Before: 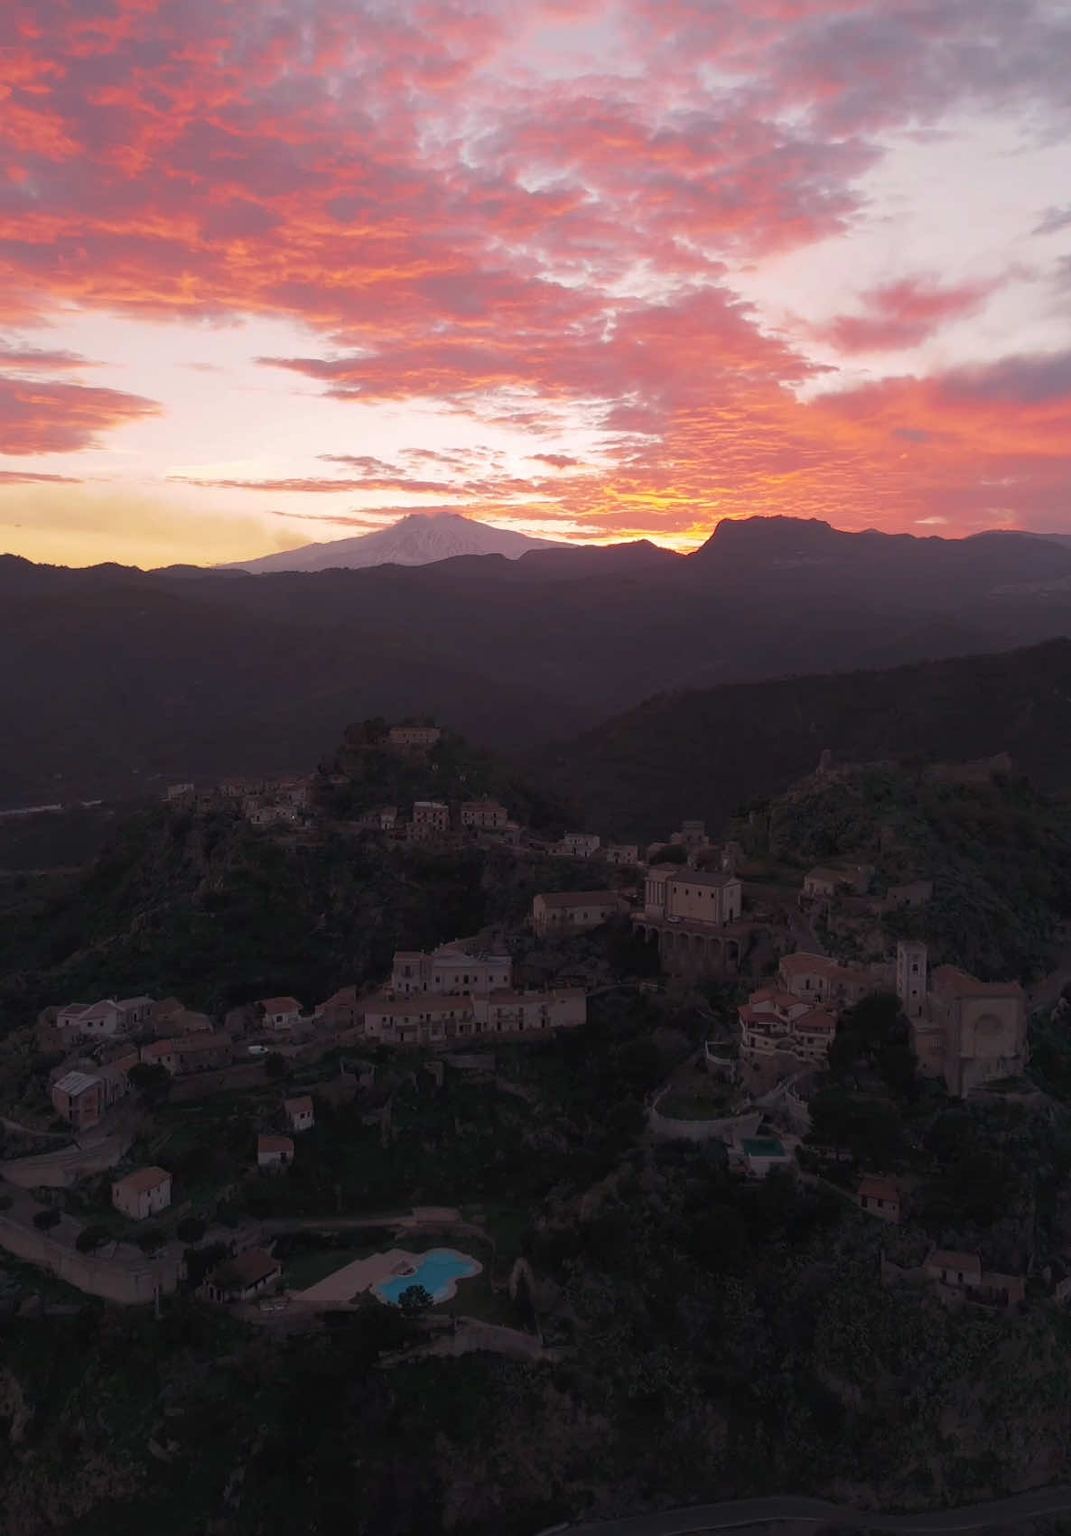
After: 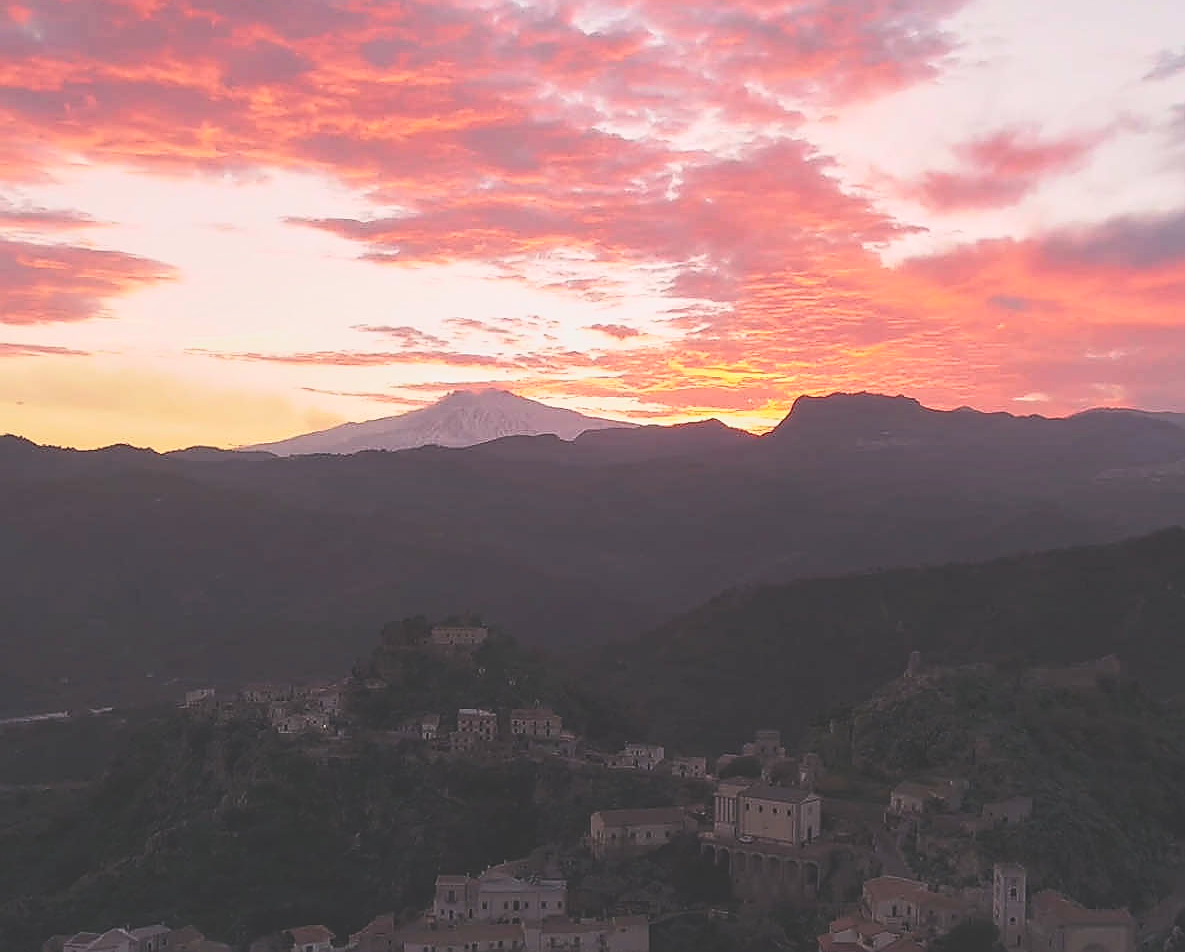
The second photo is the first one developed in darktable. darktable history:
exposure: black level correction -0.024, exposure -0.121 EV, compensate exposure bias true, compensate highlight preservation false
sharpen: radius 1.365, amount 1.246, threshold 0.716
local contrast: on, module defaults
base curve: curves: ch0 [(0, 0) (0.088, 0.125) (0.176, 0.251) (0.354, 0.501) (0.613, 0.749) (1, 0.877)]
crop and rotate: top 10.533%, bottom 33.475%
